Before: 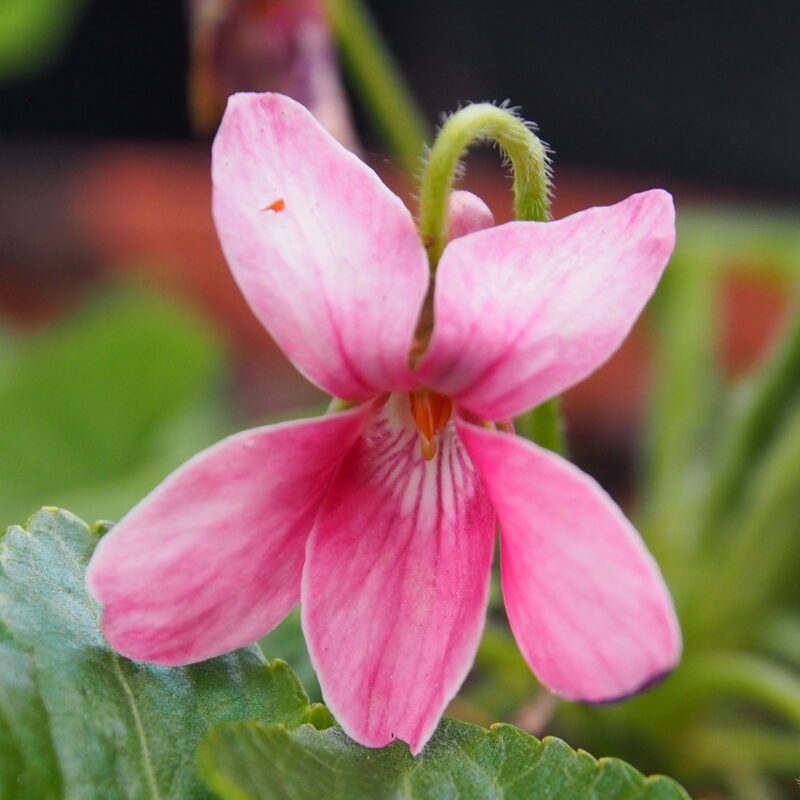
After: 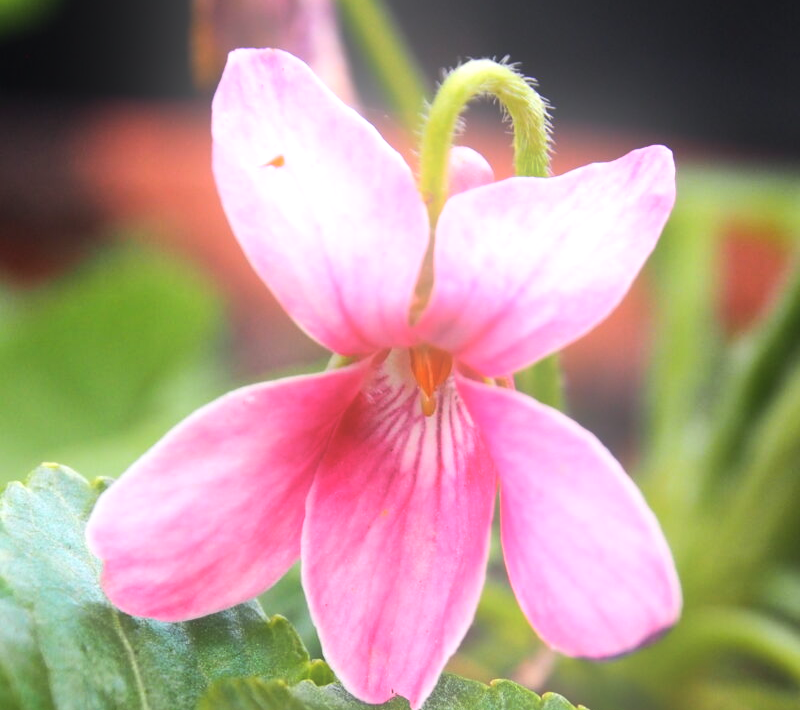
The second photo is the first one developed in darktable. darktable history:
tone equalizer: -8 EV -0.75 EV, -7 EV -0.7 EV, -6 EV -0.6 EV, -5 EV -0.4 EV, -3 EV 0.4 EV, -2 EV 0.6 EV, -1 EV 0.7 EV, +0 EV 0.75 EV, edges refinement/feathering 500, mask exposure compensation -1.57 EV, preserve details no
bloom: on, module defaults
crop and rotate: top 5.609%, bottom 5.609%
